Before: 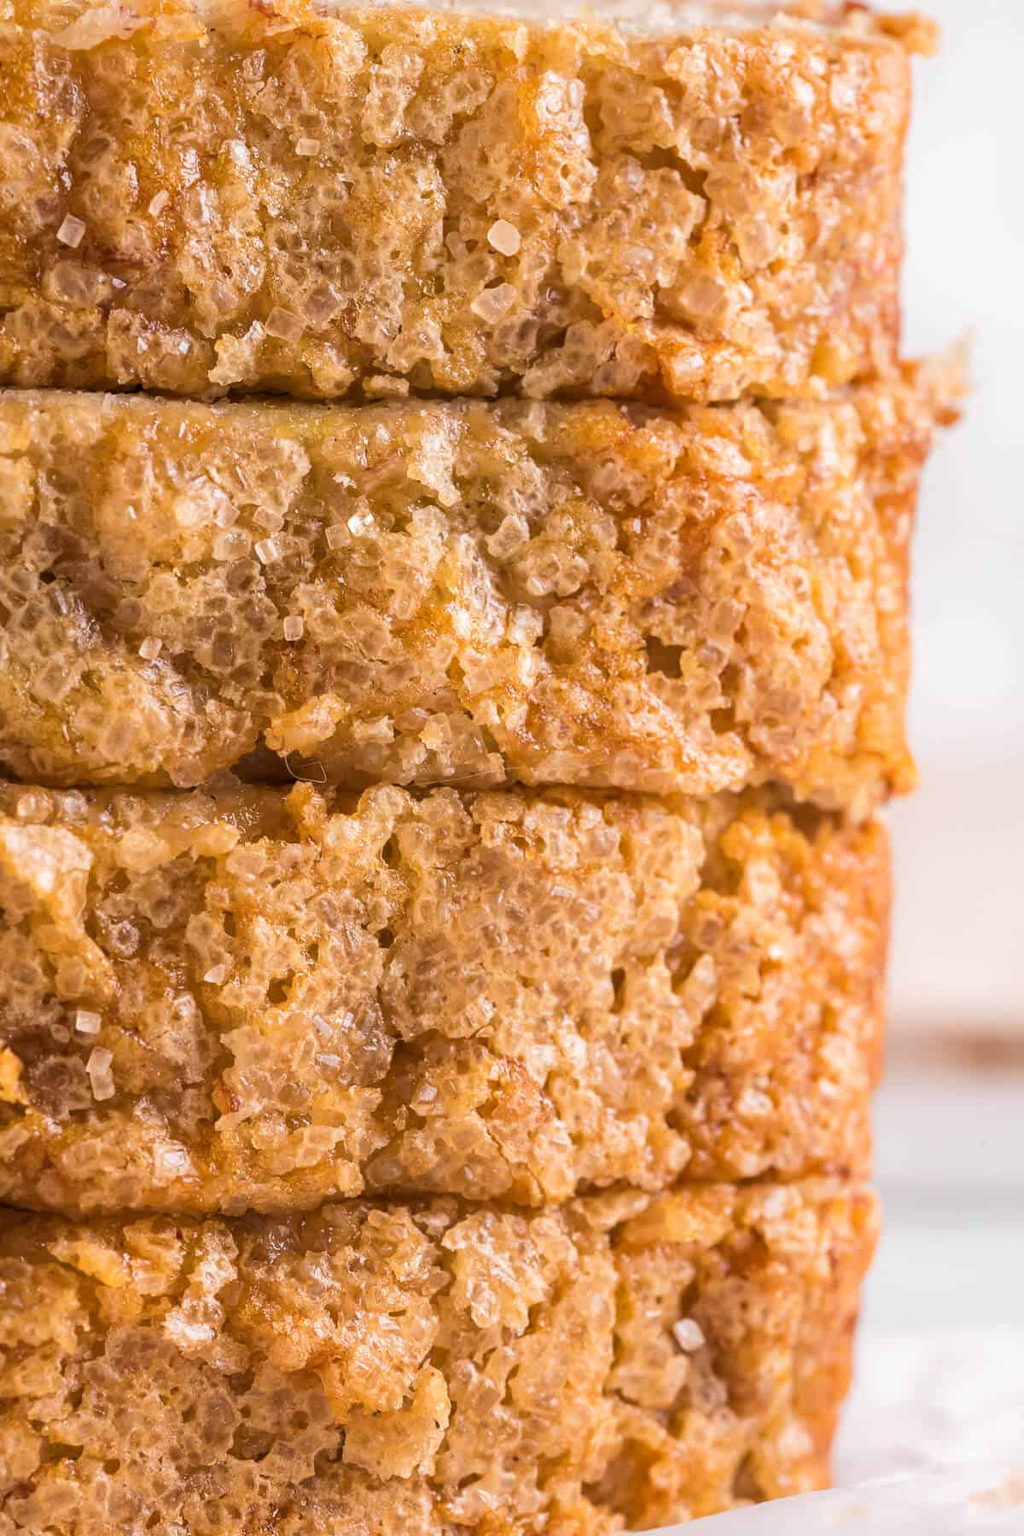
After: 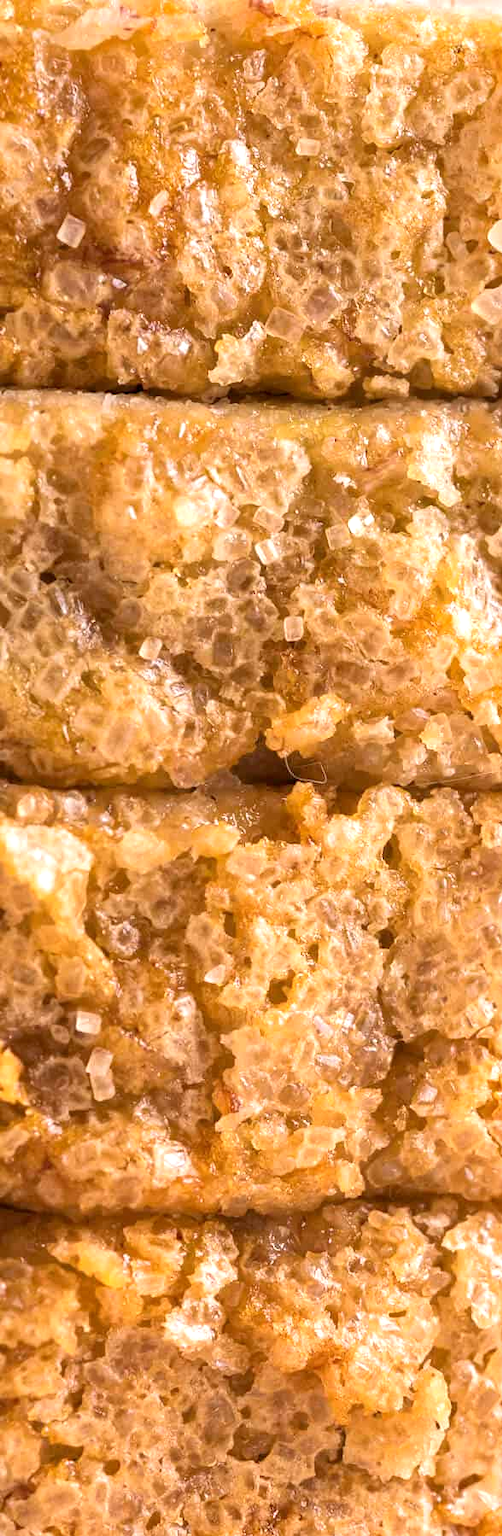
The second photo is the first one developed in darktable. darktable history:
crop and rotate: left 0%, top 0%, right 50.845%
exposure: black level correction 0.001, exposure 0.5 EV, compensate exposure bias true, compensate highlight preservation false
